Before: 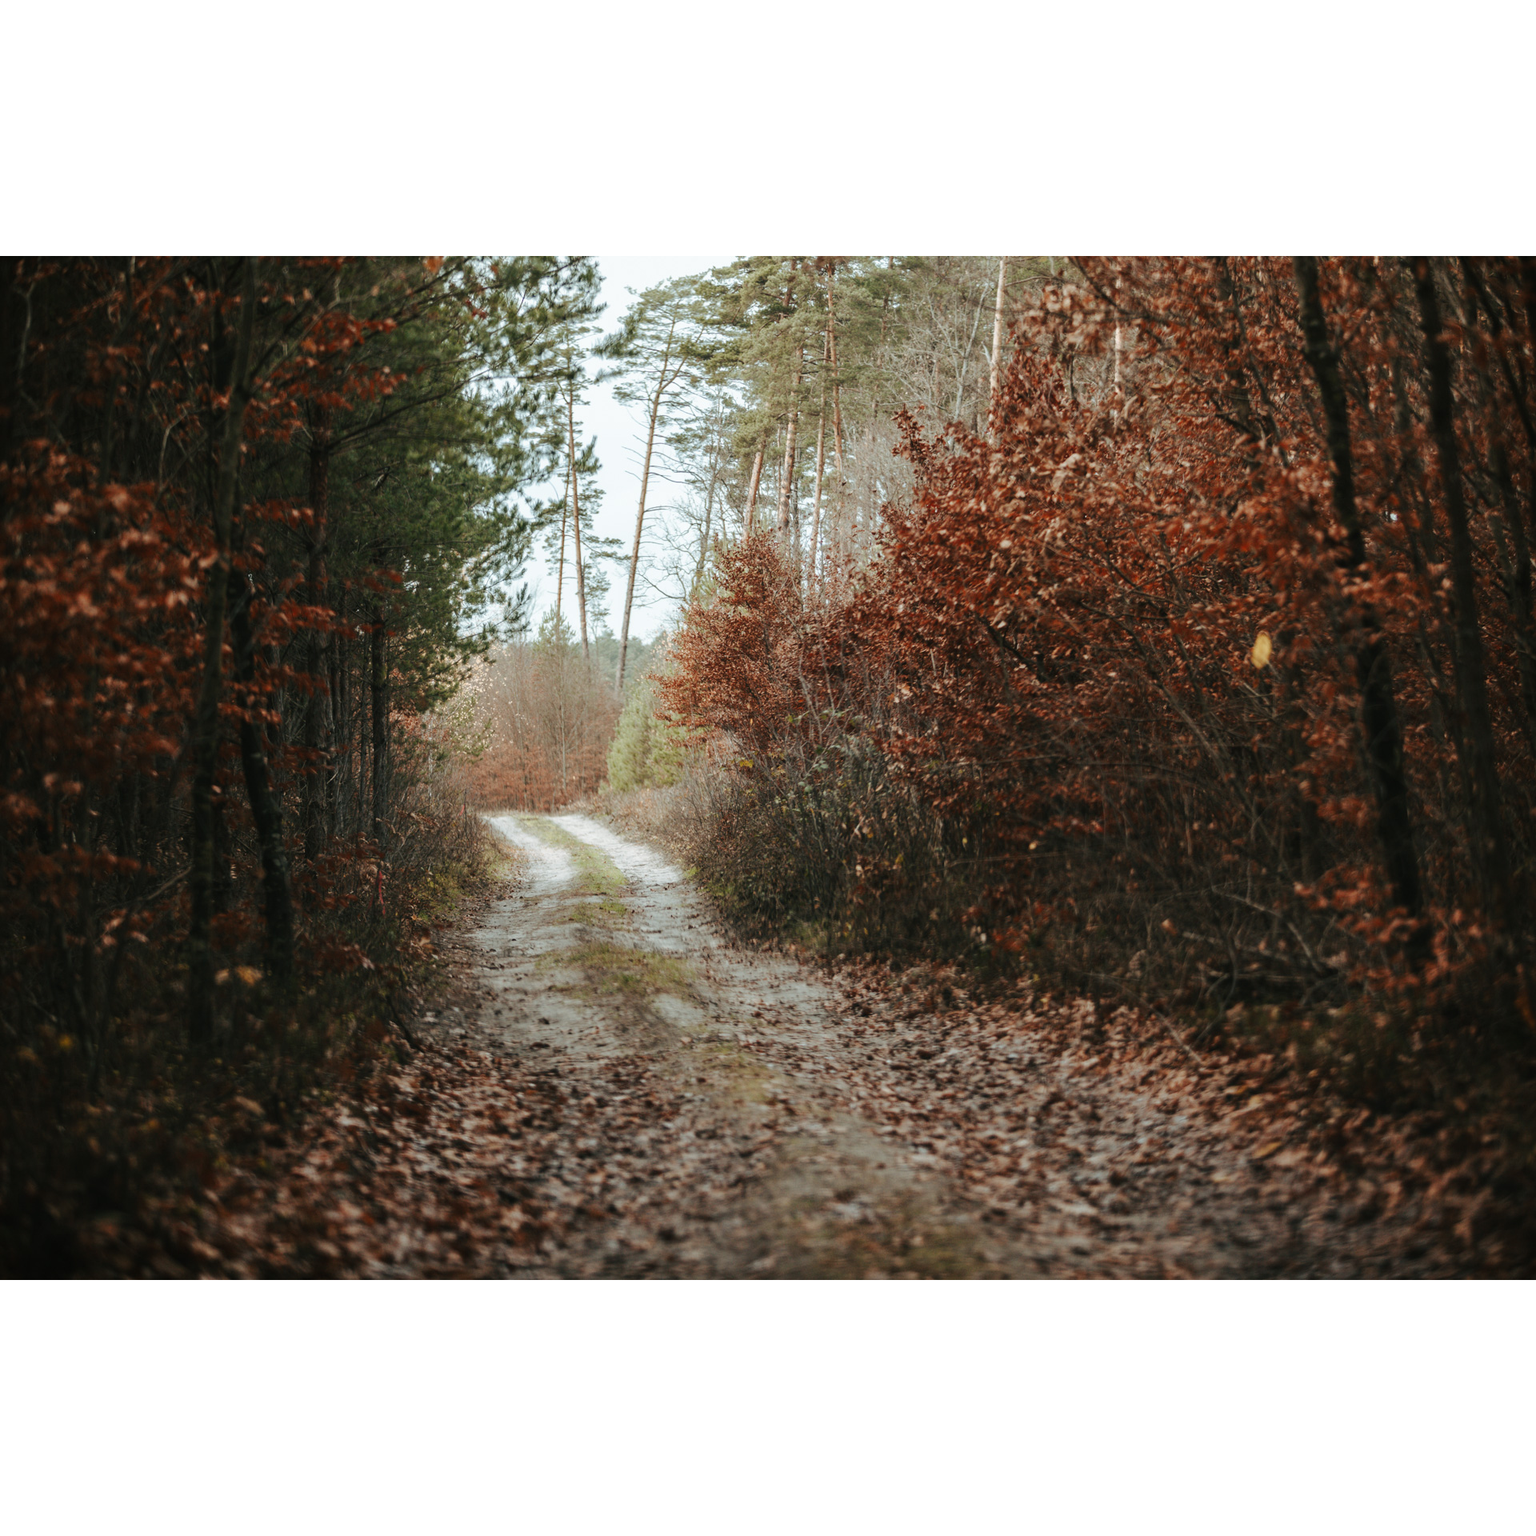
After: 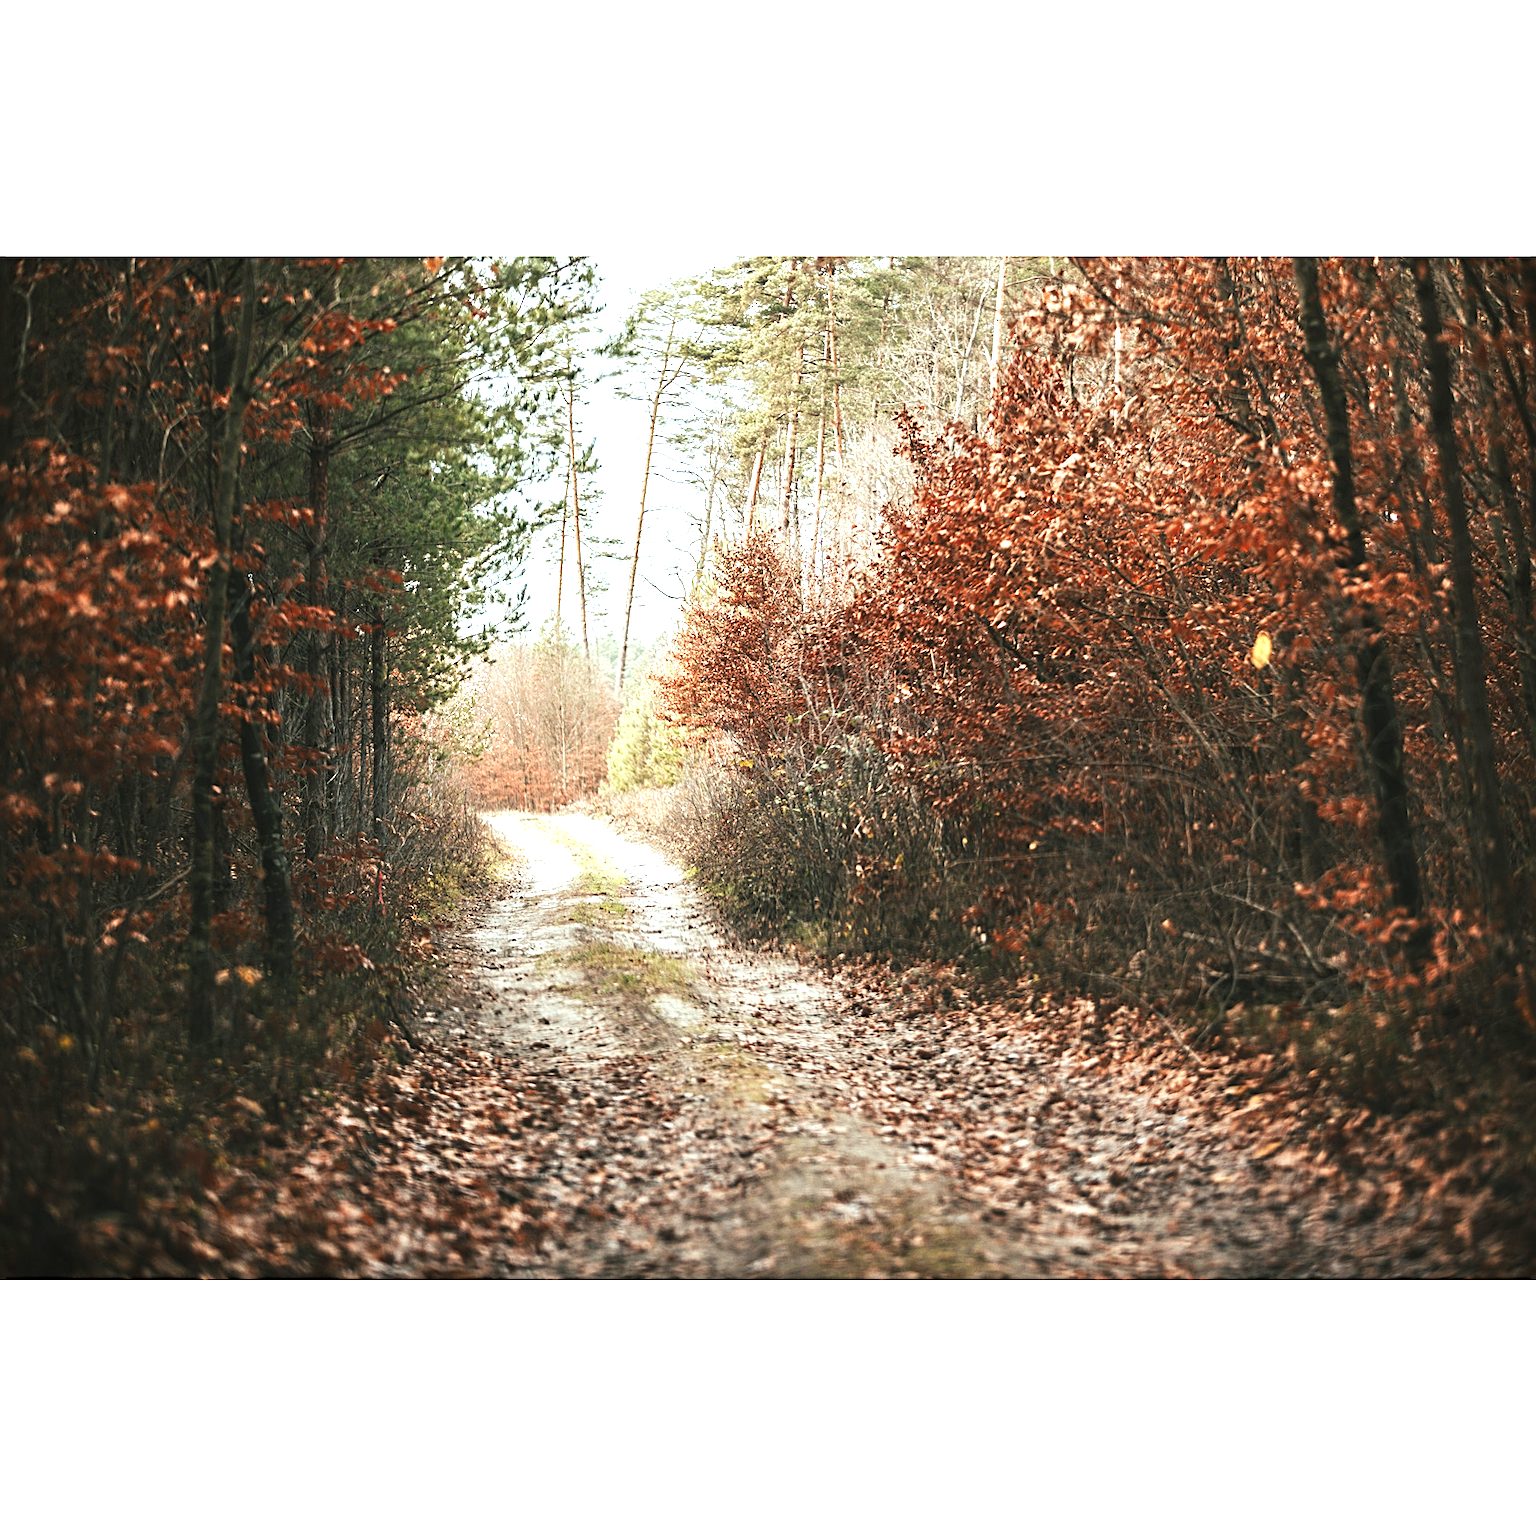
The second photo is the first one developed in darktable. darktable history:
sharpen: radius 2.531, amount 0.628
exposure: black level correction 0, exposure 1.388 EV, compensate exposure bias true, compensate highlight preservation false
